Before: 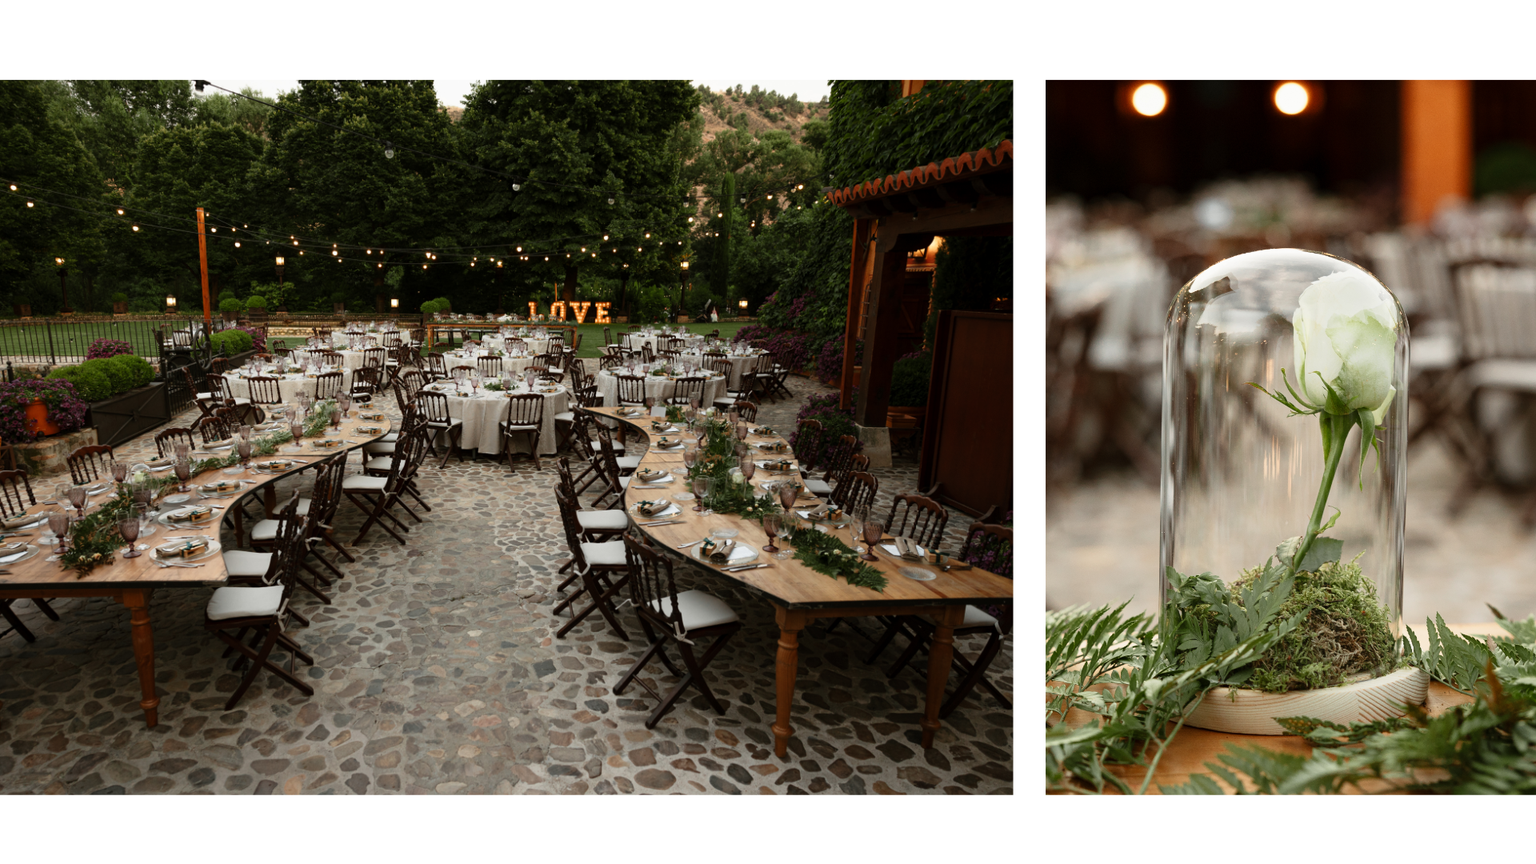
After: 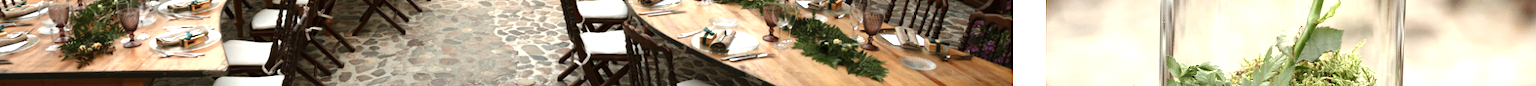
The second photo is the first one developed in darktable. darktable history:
exposure: black level correction 0, exposure 1.1 EV, compensate highlight preservation false
crop and rotate: top 59.084%, bottom 30.916%
